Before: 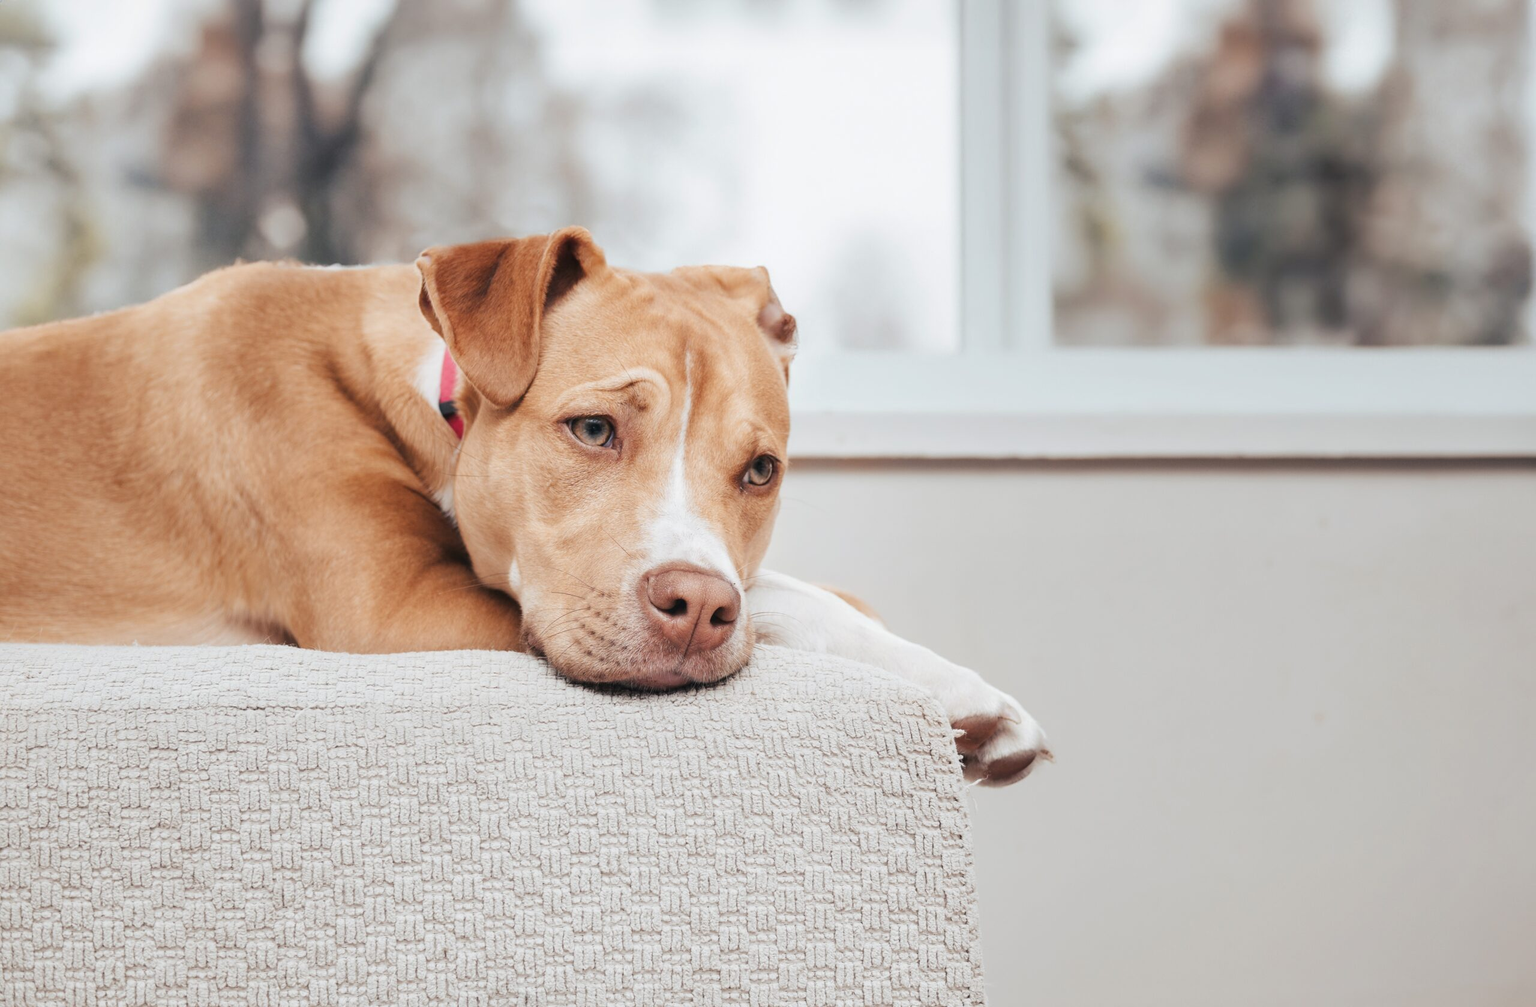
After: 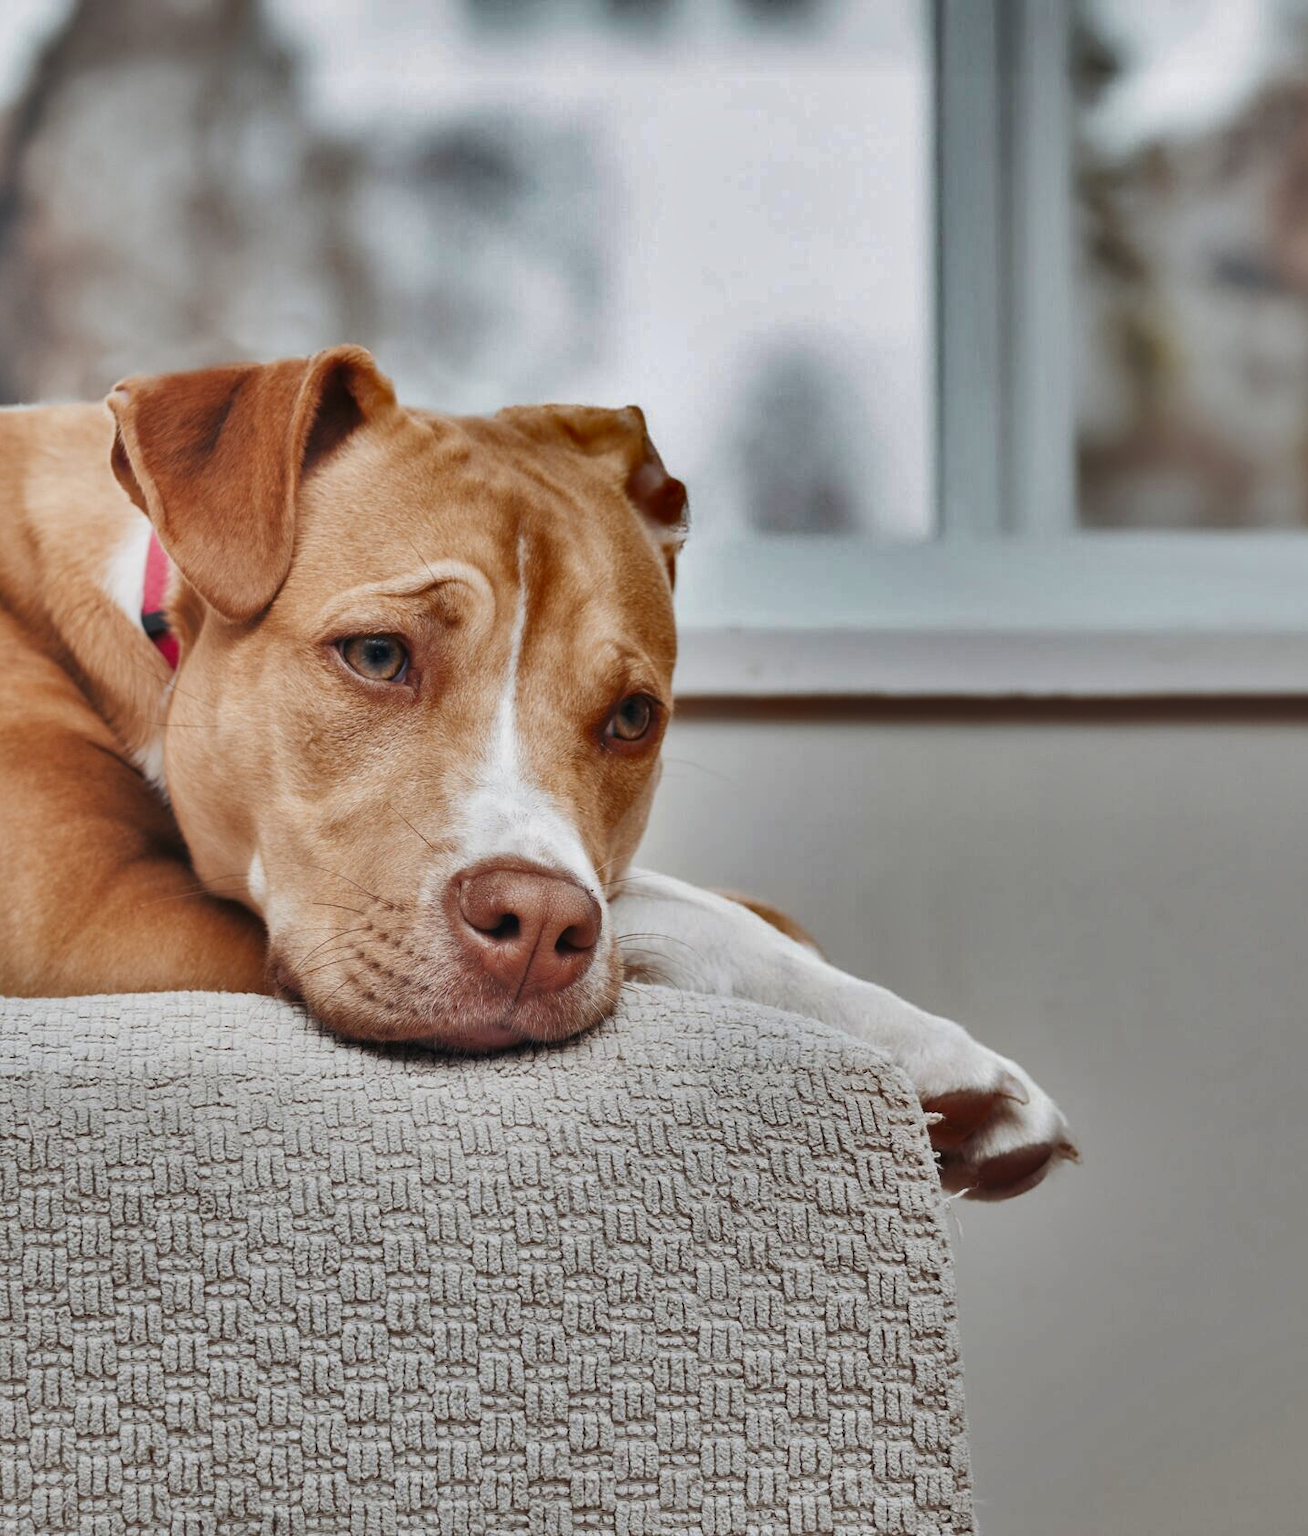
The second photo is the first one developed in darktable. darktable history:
crop and rotate: left 22.554%, right 21.576%
shadows and highlights: shadows 24.23, highlights -79.99, highlights color adjustment 79%, soften with gaussian
